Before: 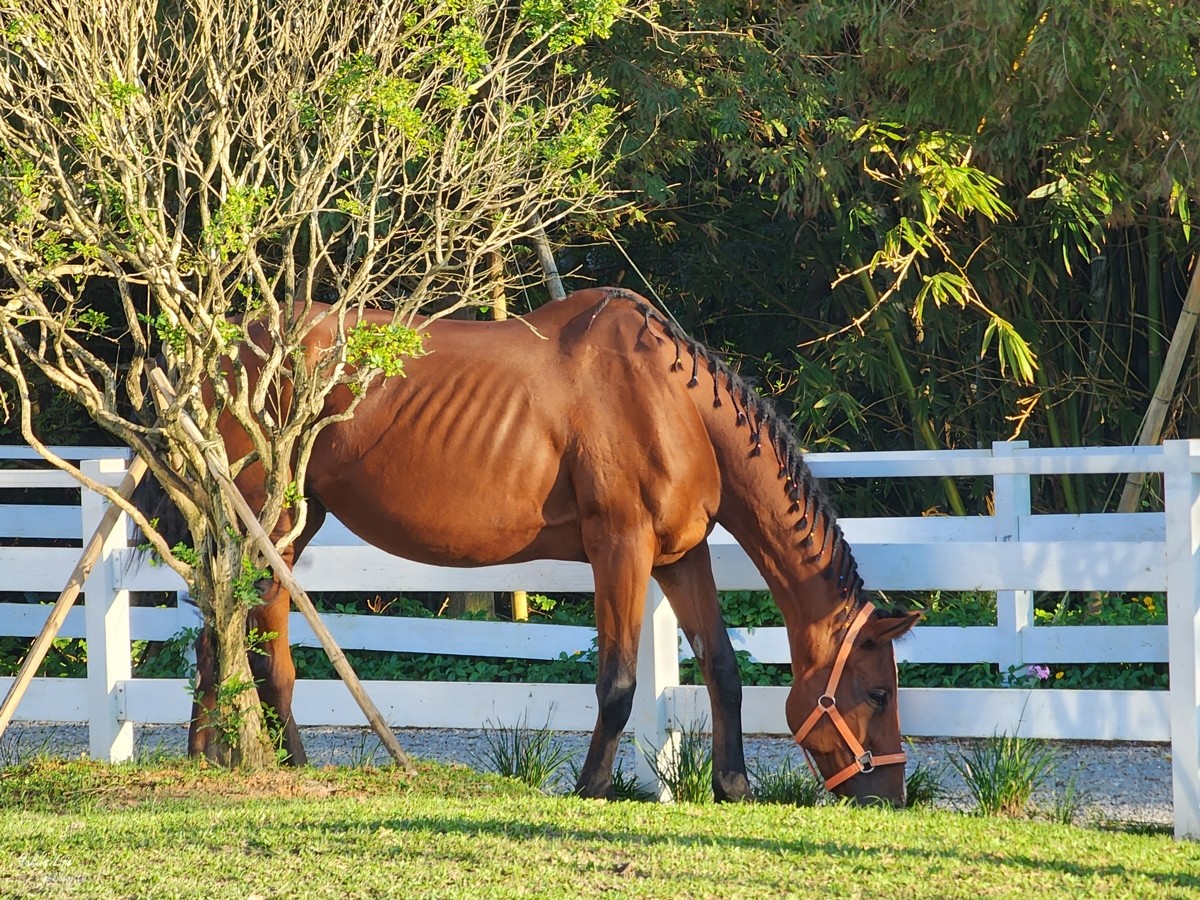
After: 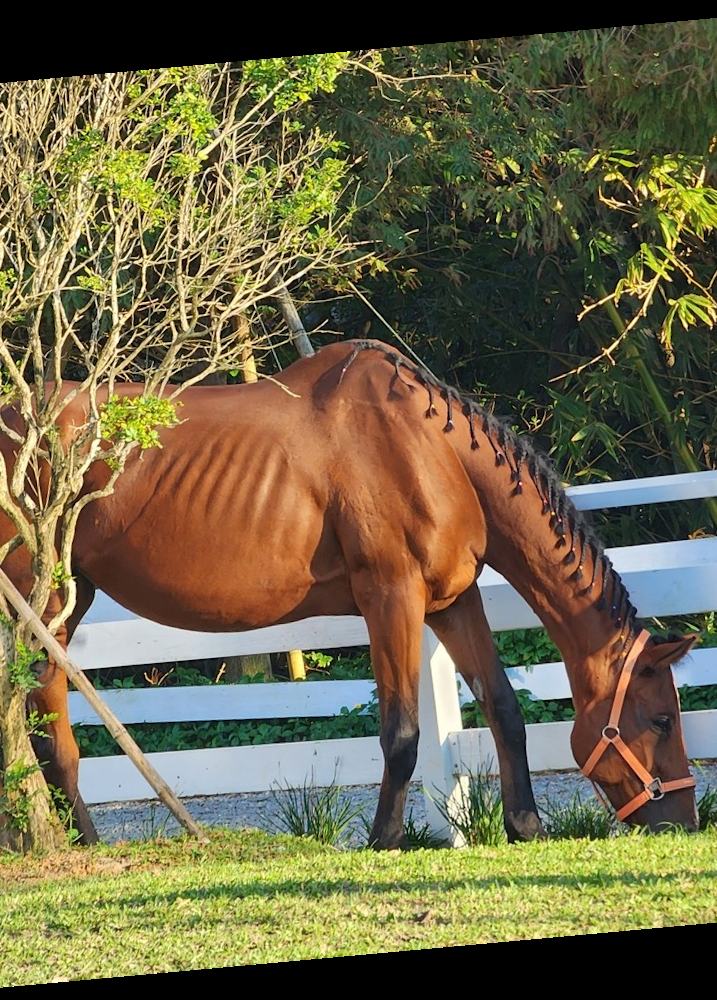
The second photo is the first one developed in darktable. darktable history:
crop: left 21.674%, right 22.086%
rotate and perspective: rotation -5.2°, automatic cropping off
